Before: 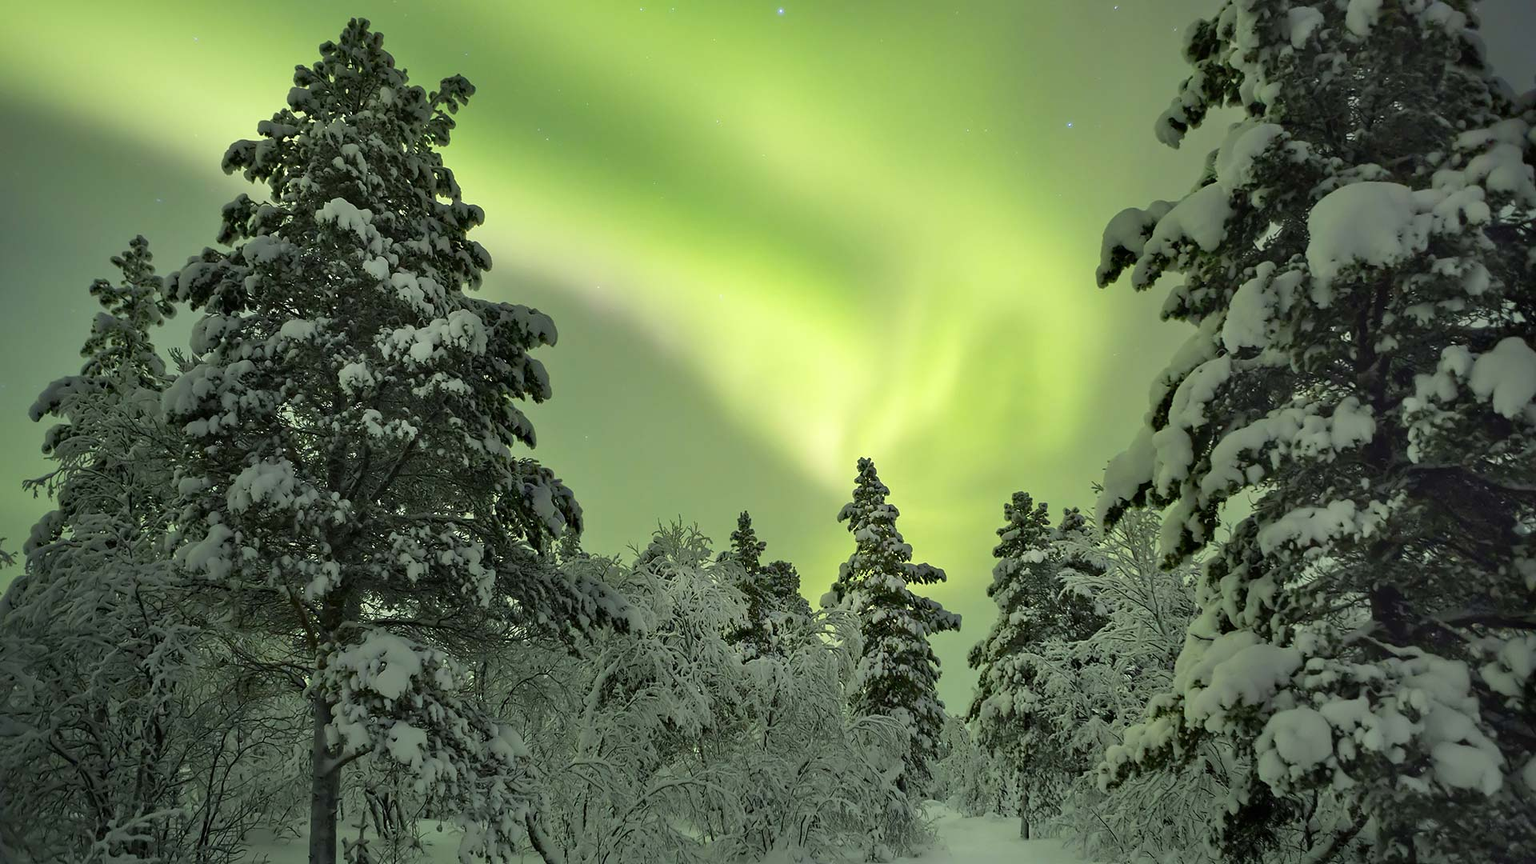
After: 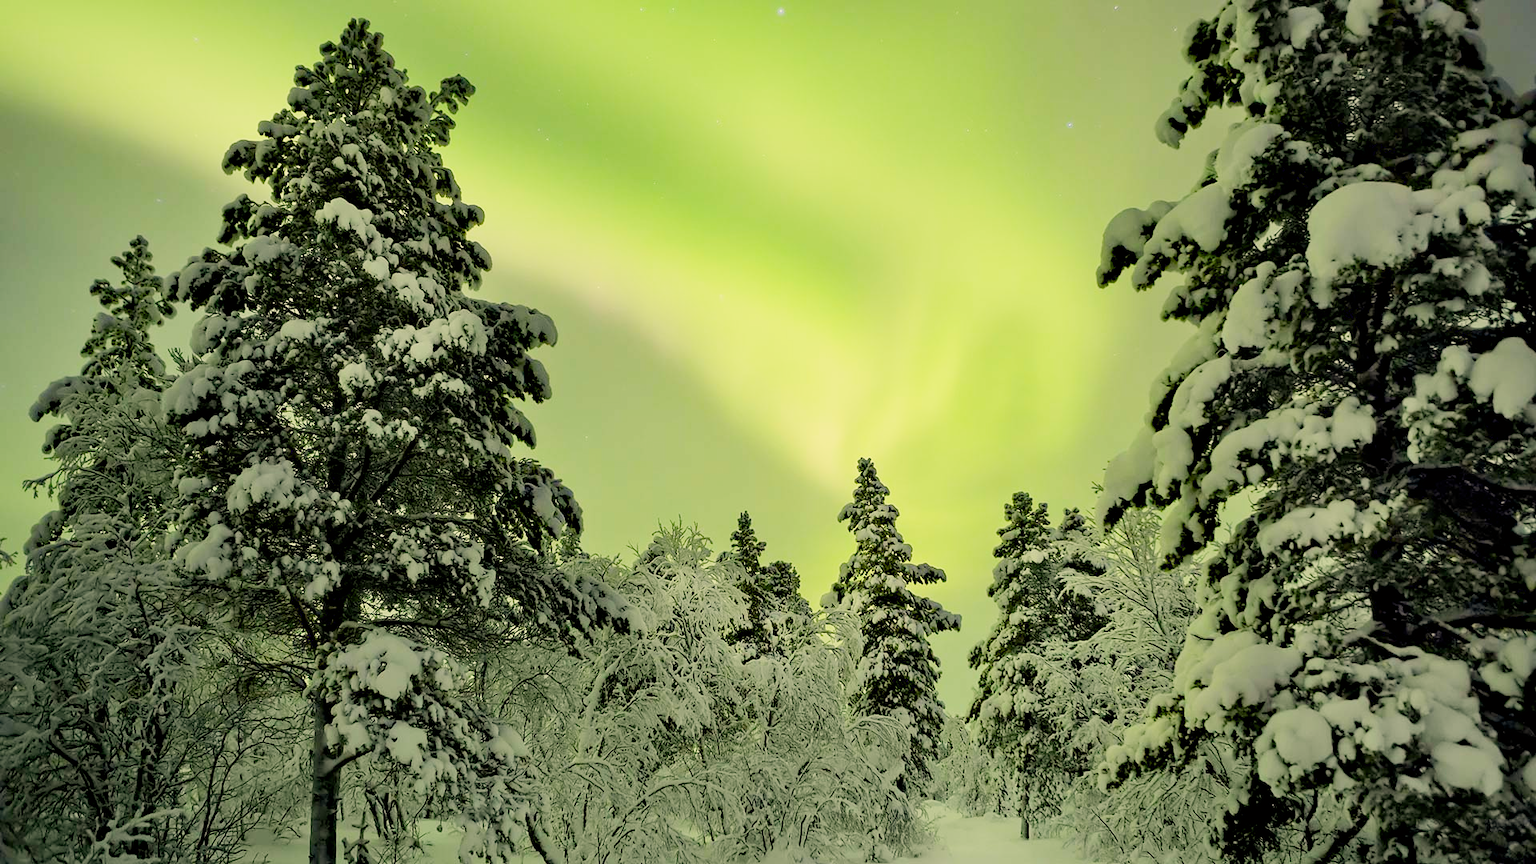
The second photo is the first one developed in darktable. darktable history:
color correction: highlights a* 1.46, highlights b* 17.74
filmic rgb: black relative exposure -7.33 EV, white relative exposure 5.07 EV, threshold 5.96 EV, hardness 3.2, enable highlight reconstruction true
exposure: black level correction 0.011, exposure 1.083 EV, compensate highlight preservation false
